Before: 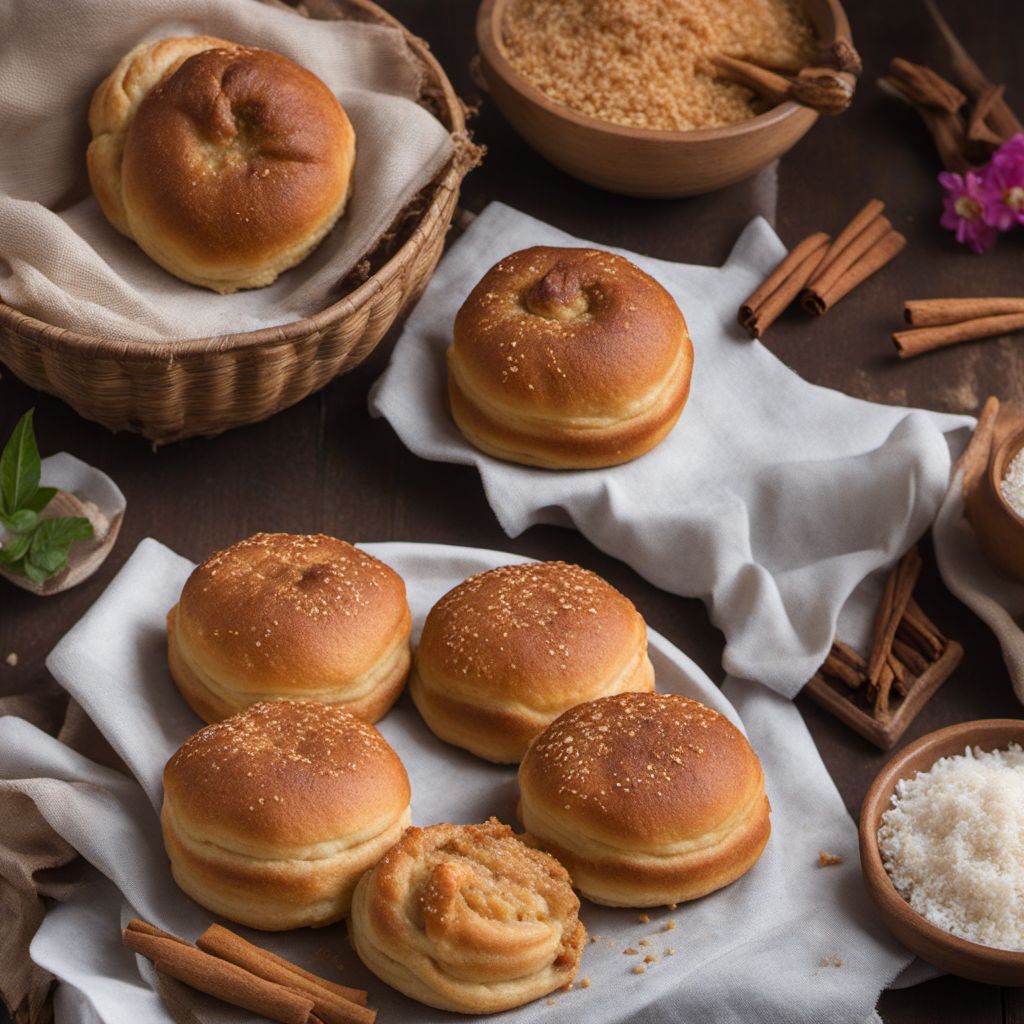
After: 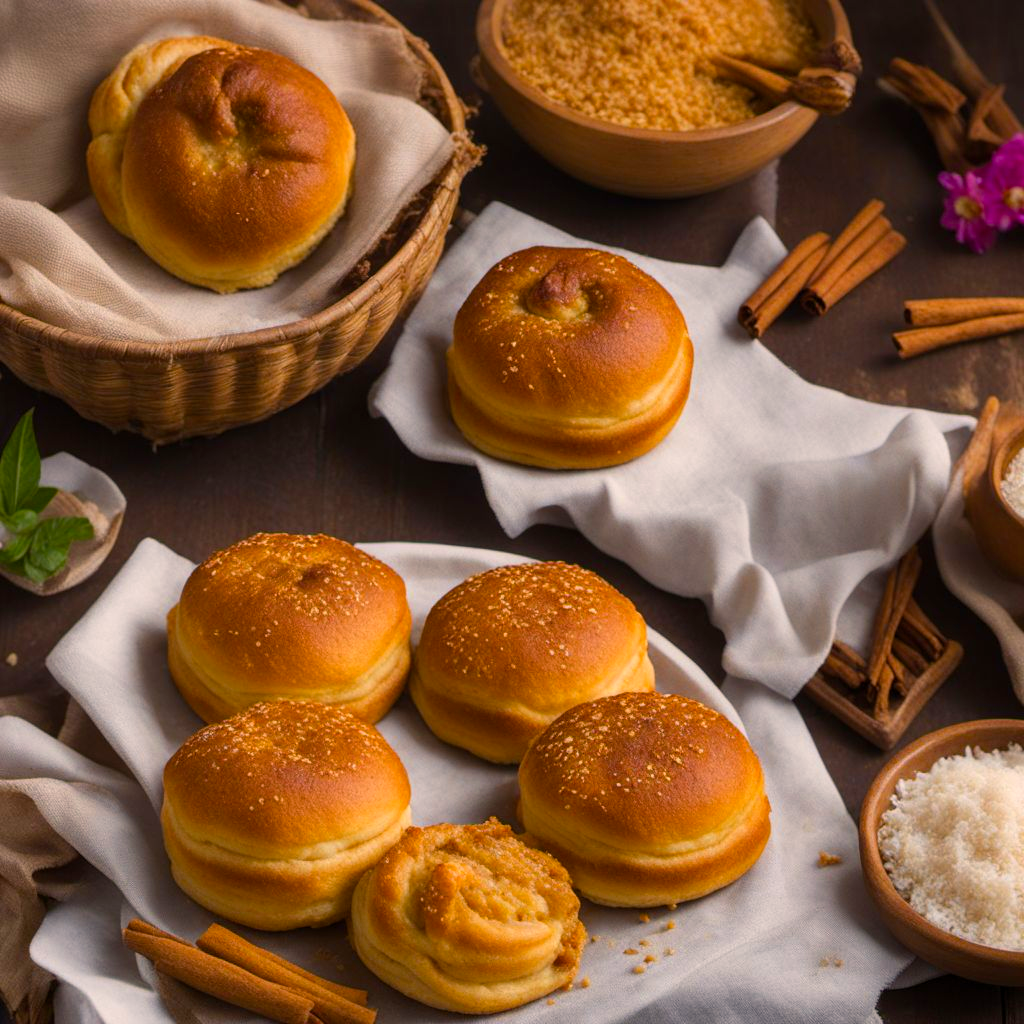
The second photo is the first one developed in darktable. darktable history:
exposure: black level correction 0.001, compensate highlight preservation false
color balance rgb: highlights gain › chroma 3.055%, highlights gain › hue 60.26°, perceptual saturation grading › global saturation 30.618%, perceptual brilliance grading › global brilliance 2.893%, perceptual brilliance grading › highlights -2.479%, perceptual brilliance grading › shadows 3.227%, global vibrance 14.219%
